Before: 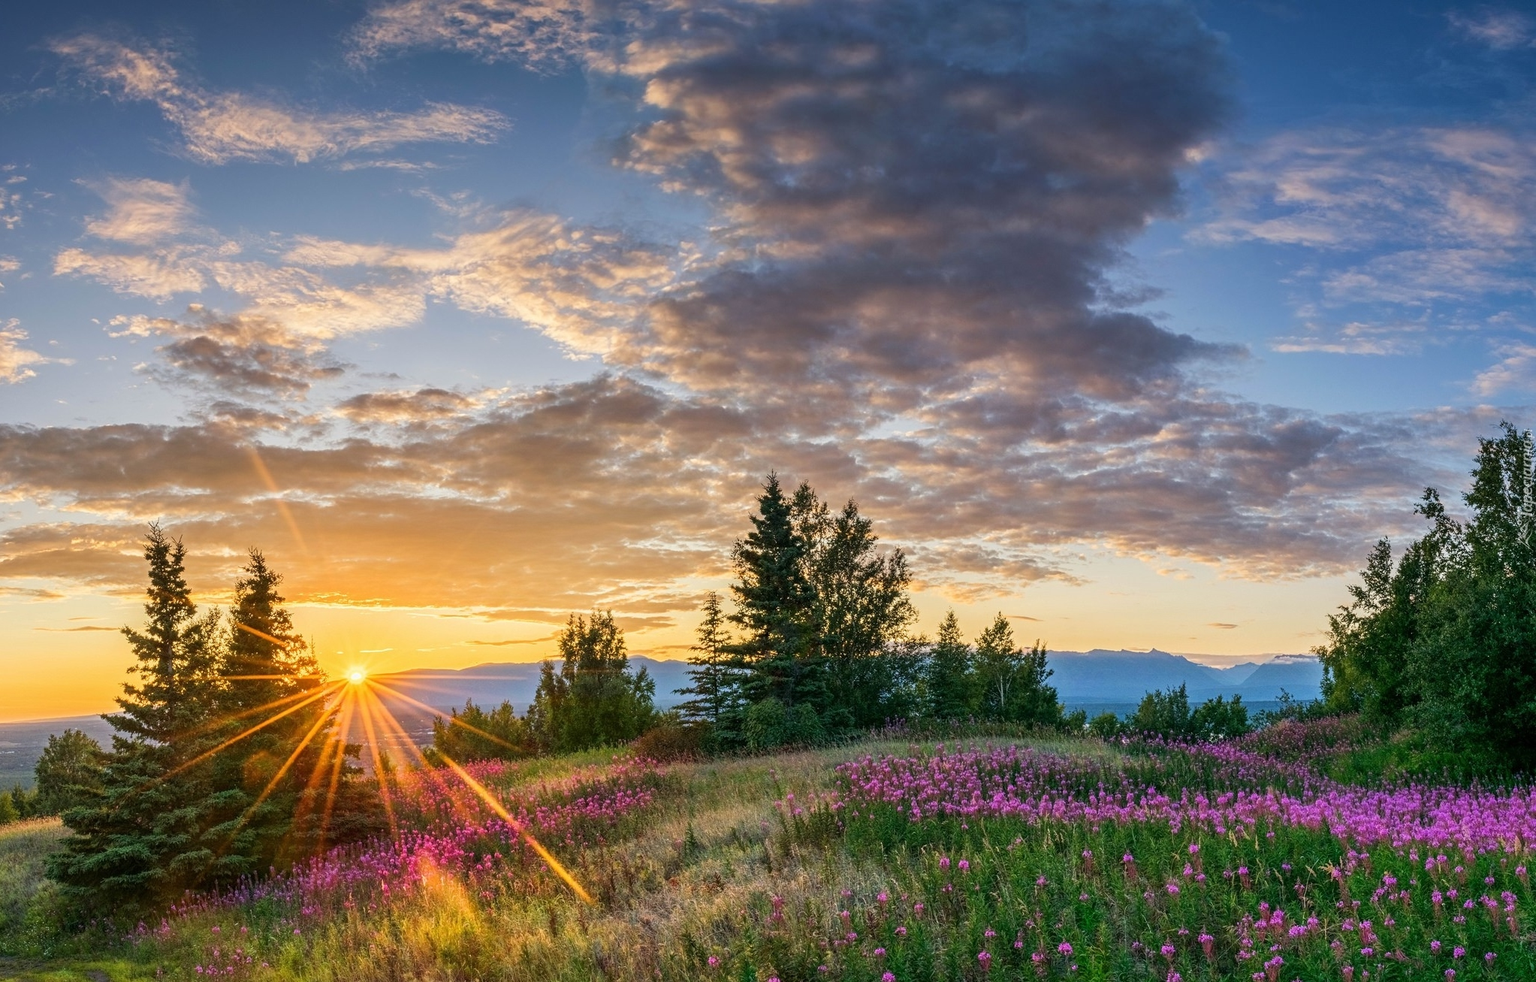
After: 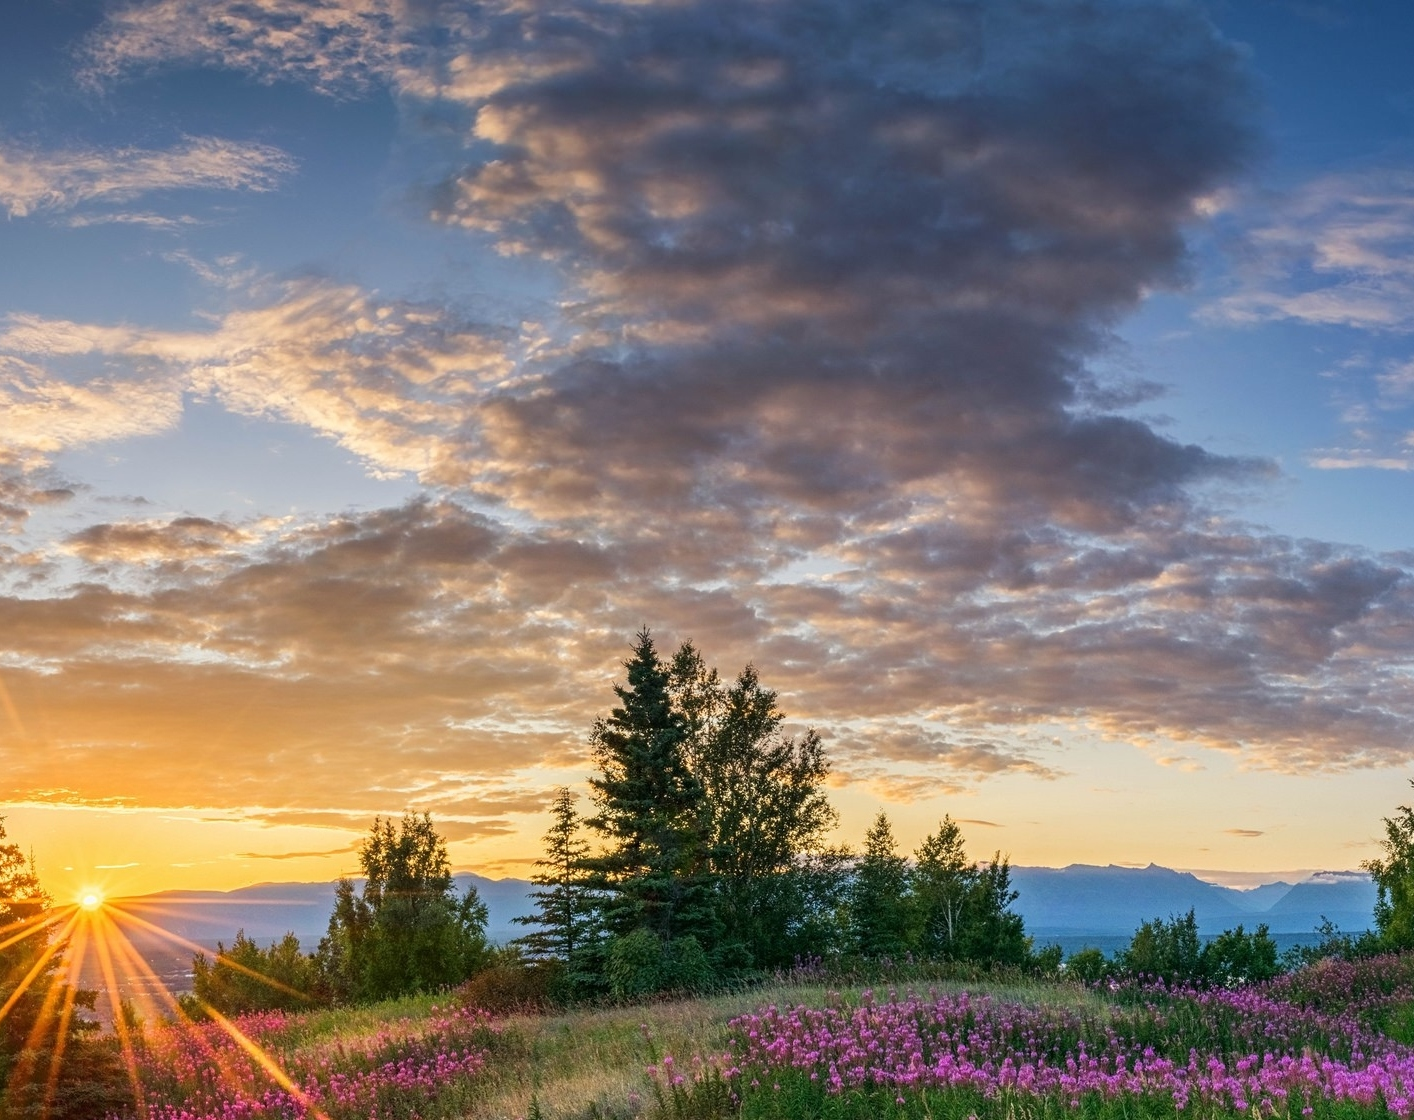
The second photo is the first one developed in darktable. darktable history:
crop: left 18.78%, right 12.044%, bottom 14.272%
